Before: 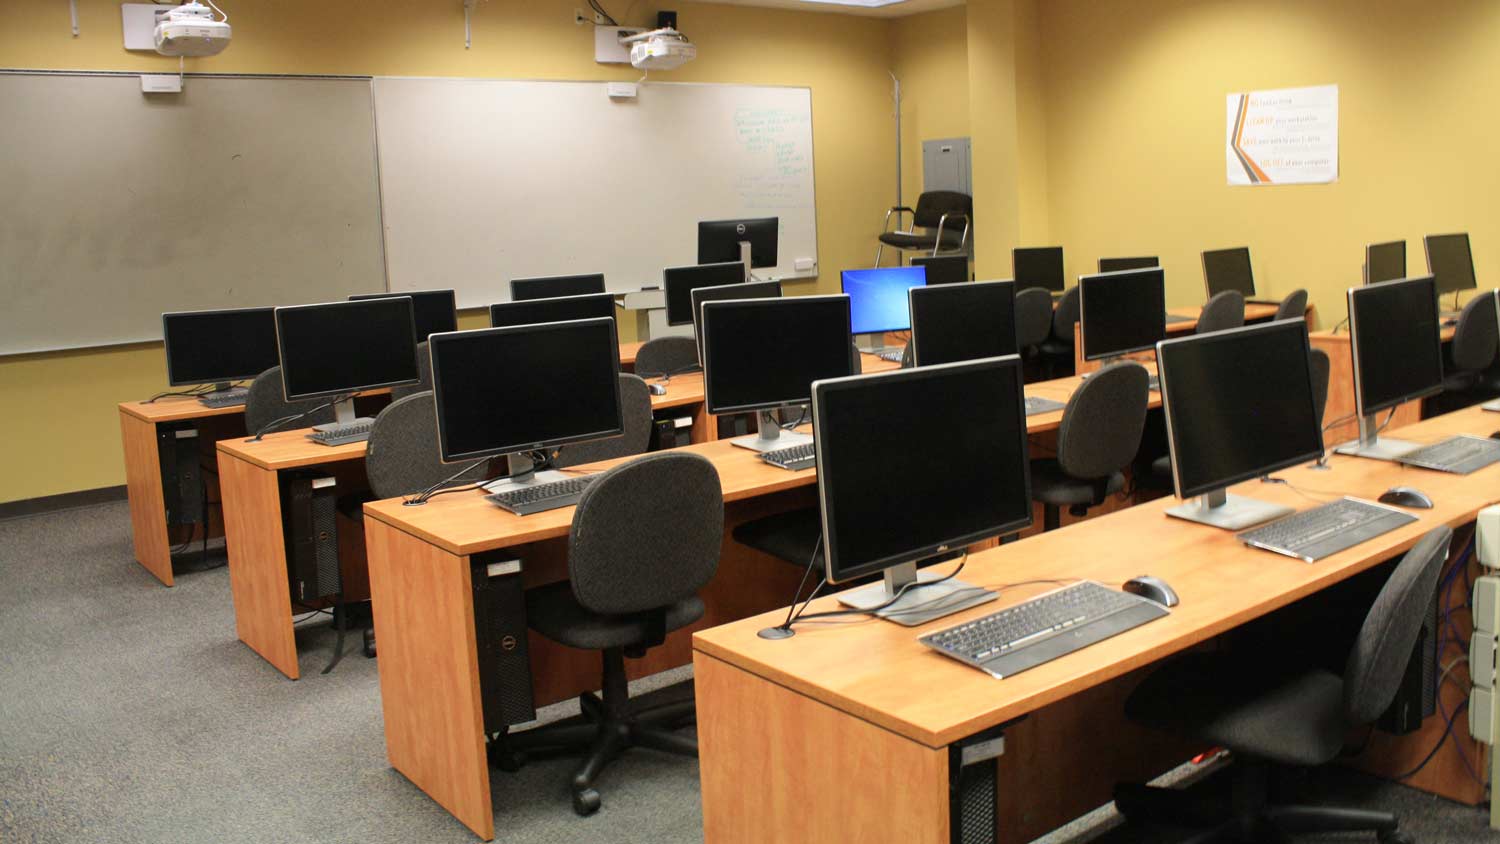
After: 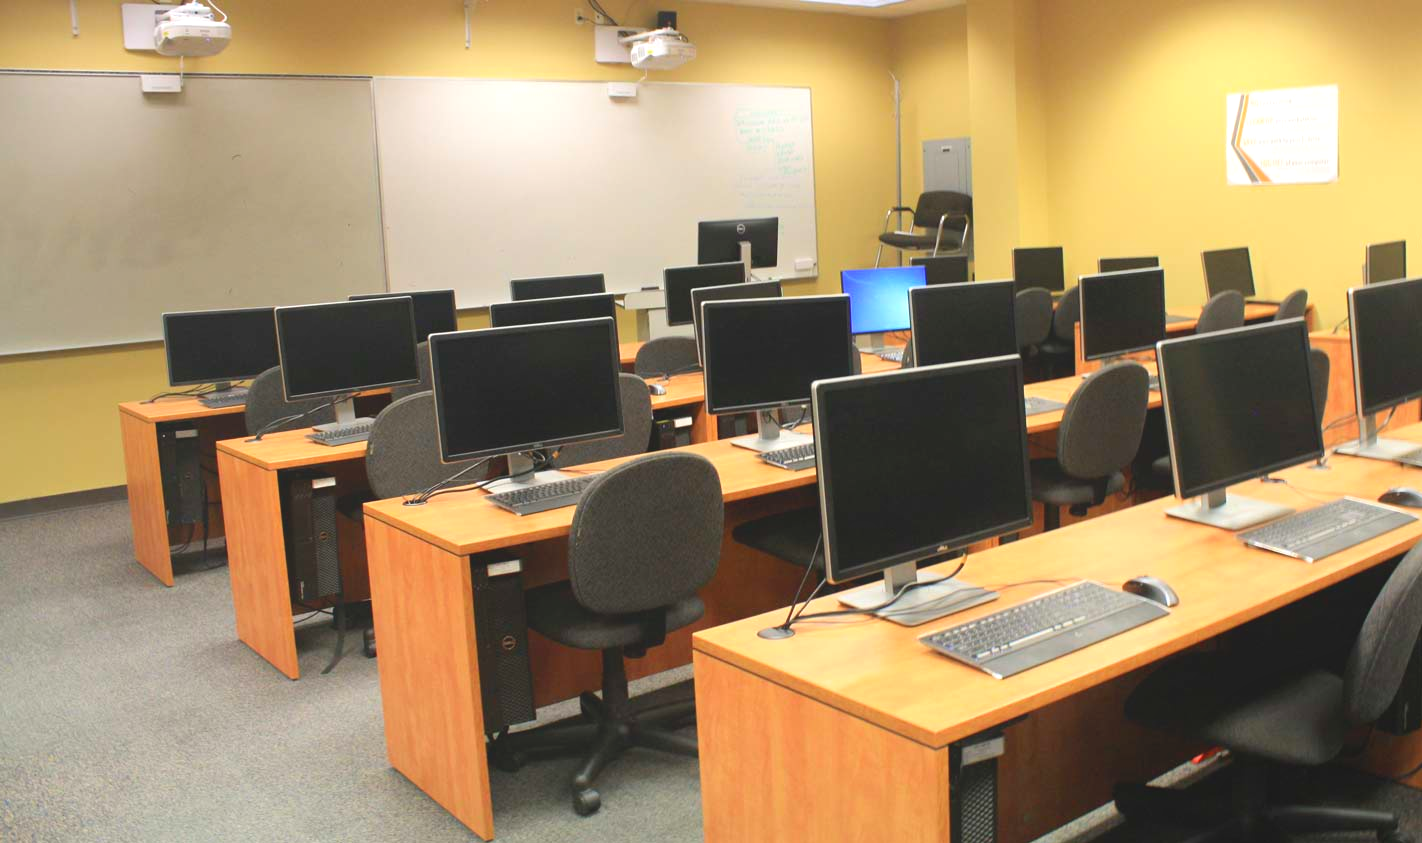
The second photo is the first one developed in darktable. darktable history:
exposure: exposure 0.672 EV, compensate highlight preservation false
crop and rotate: left 0%, right 5.177%
tone equalizer: on, module defaults
local contrast: detail 71%
